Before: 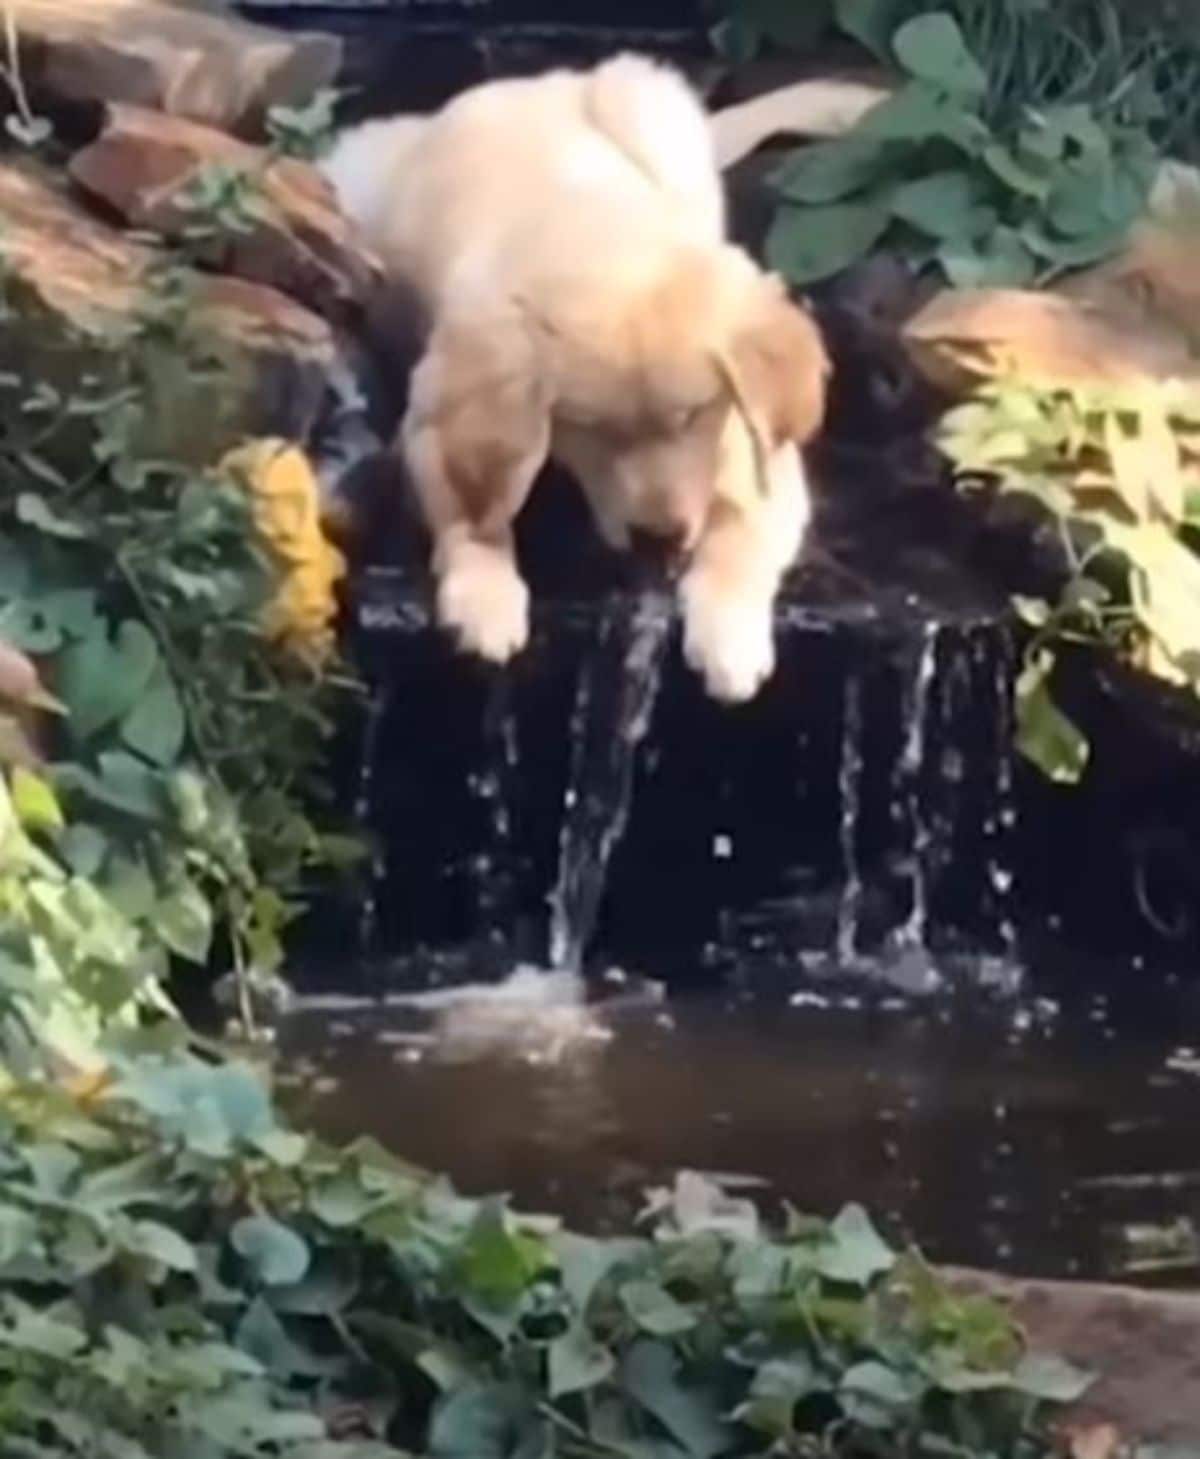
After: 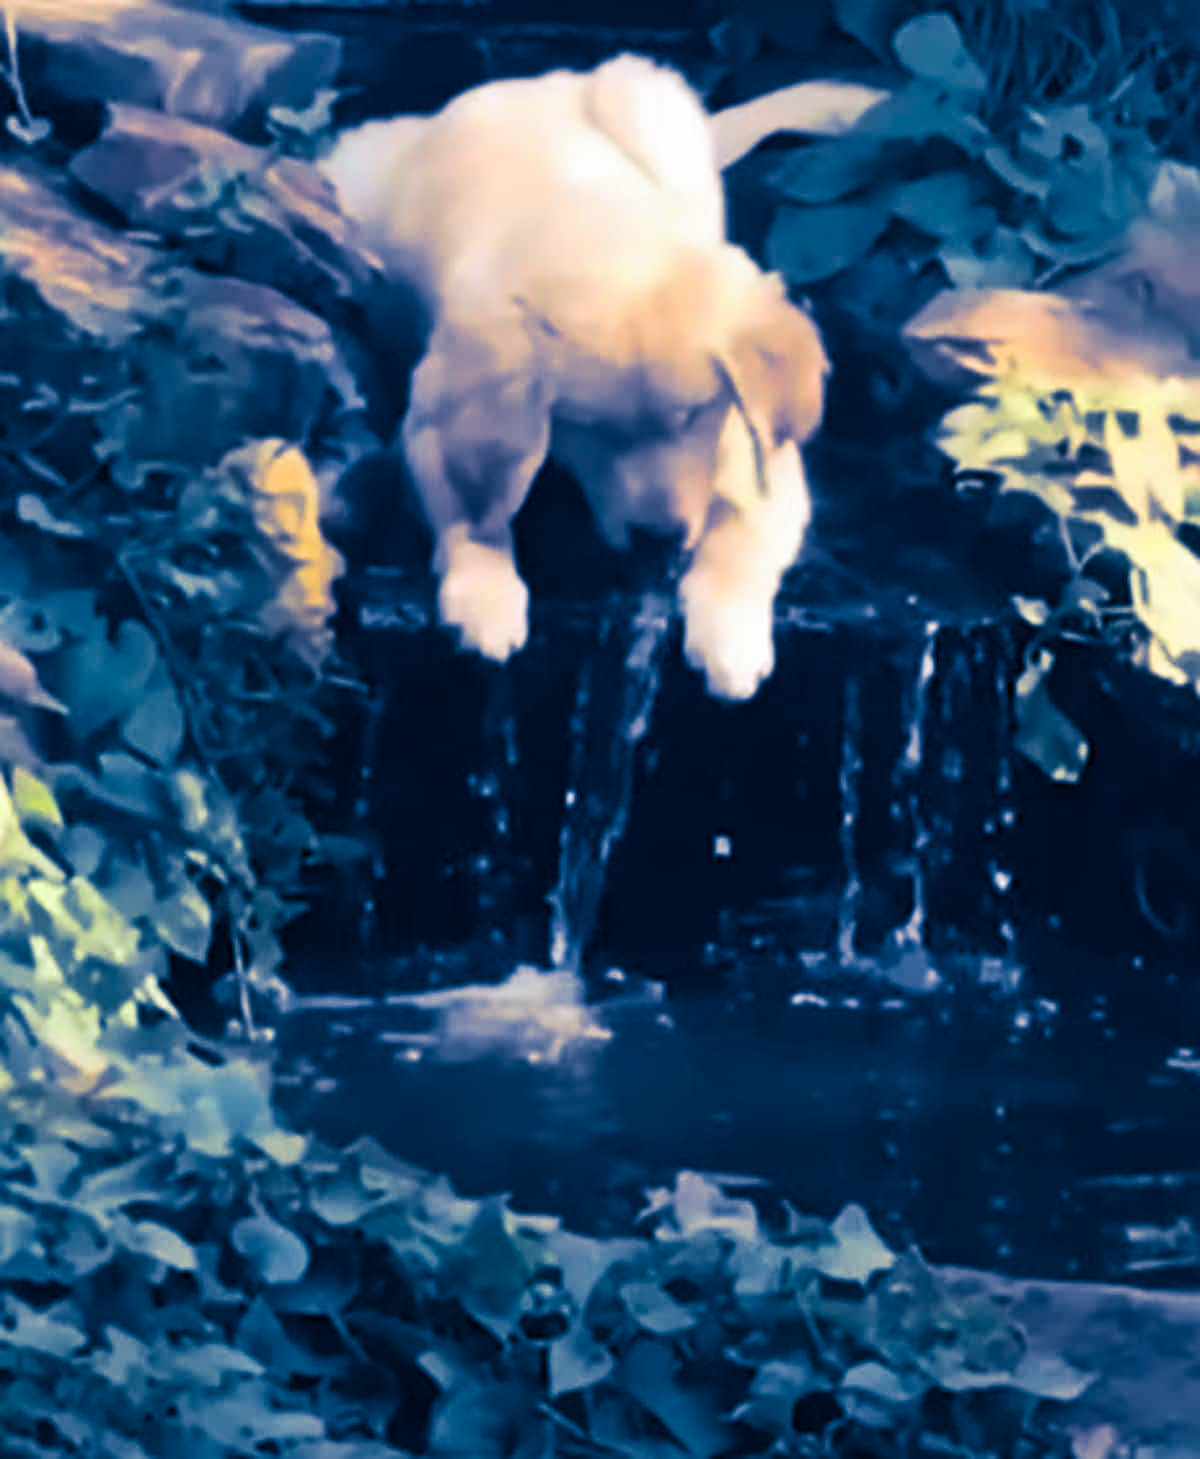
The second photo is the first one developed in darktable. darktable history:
split-toning: shadows › hue 226.8°, shadows › saturation 1, highlights › saturation 0, balance -61.41
sharpen: on, module defaults
